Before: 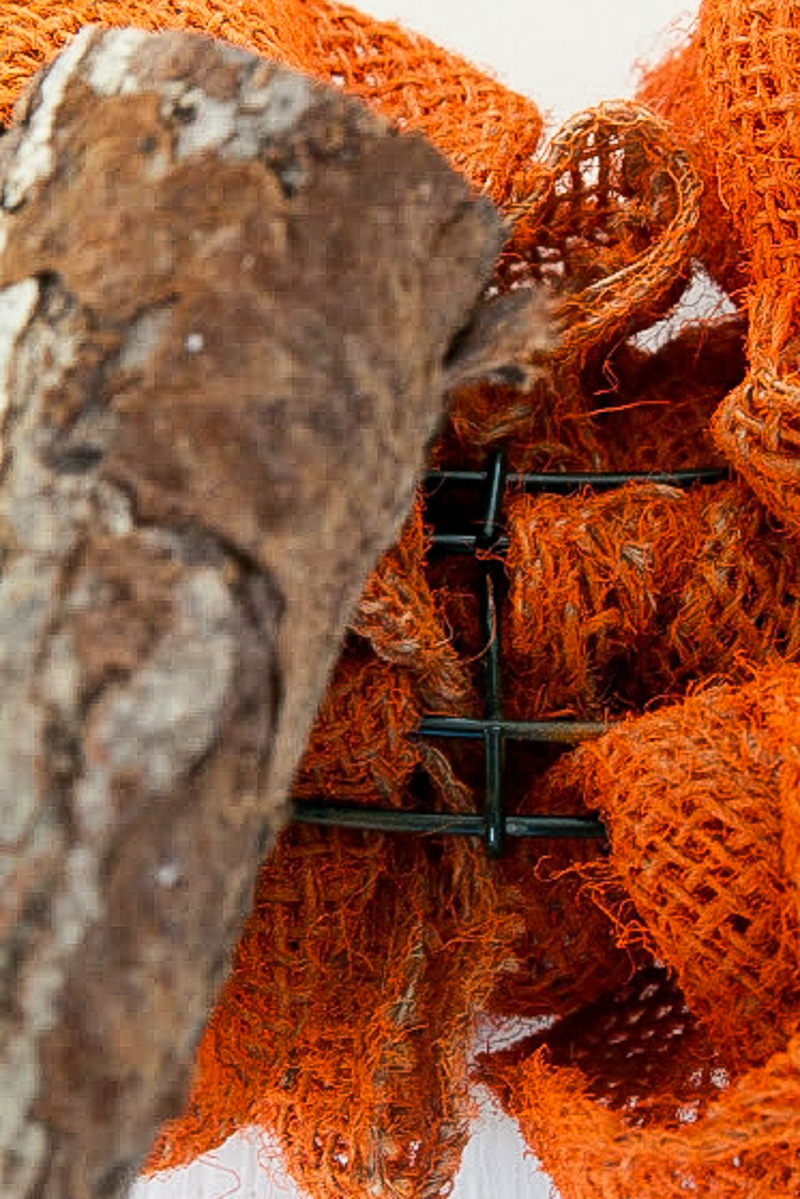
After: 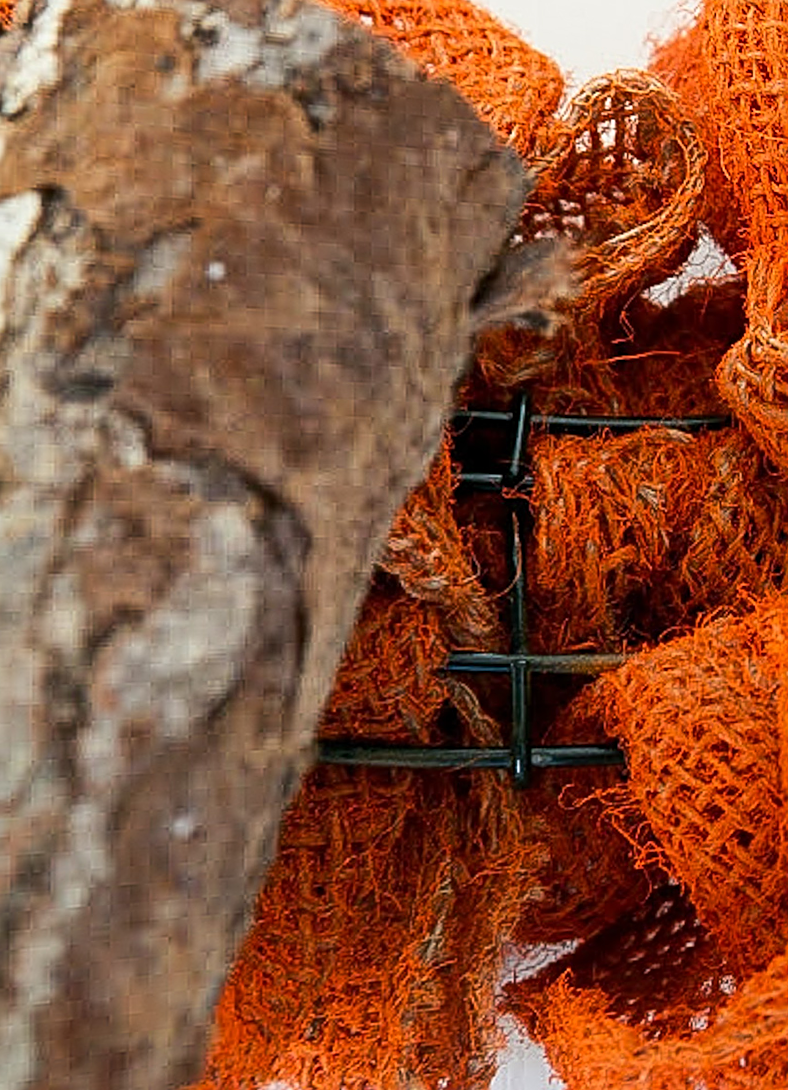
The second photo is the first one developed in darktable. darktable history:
rotate and perspective: rotation -0.013°, lens shift (vertical) -0.027, lens shift (horizontal) 0.178, crop left 0.016, crop right 0.989, crop top 0.082, crop bottom 0.918
sharpen: on, module defaults
